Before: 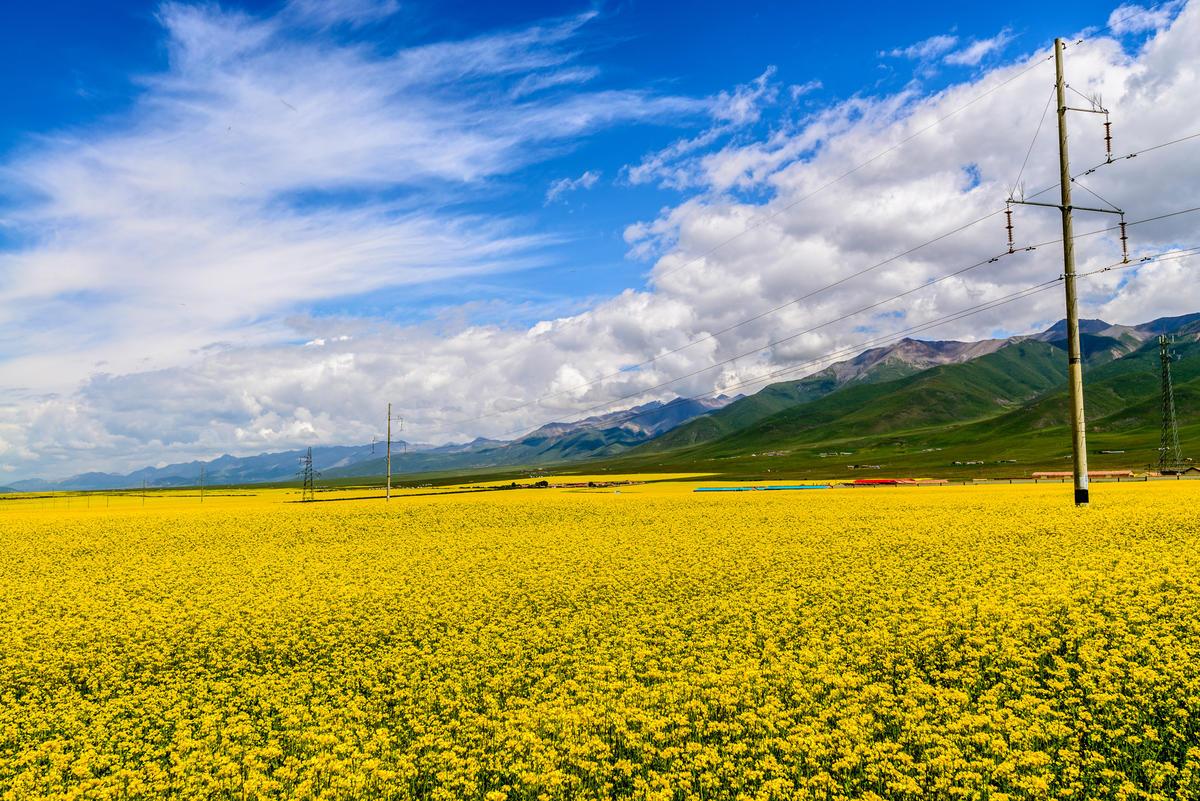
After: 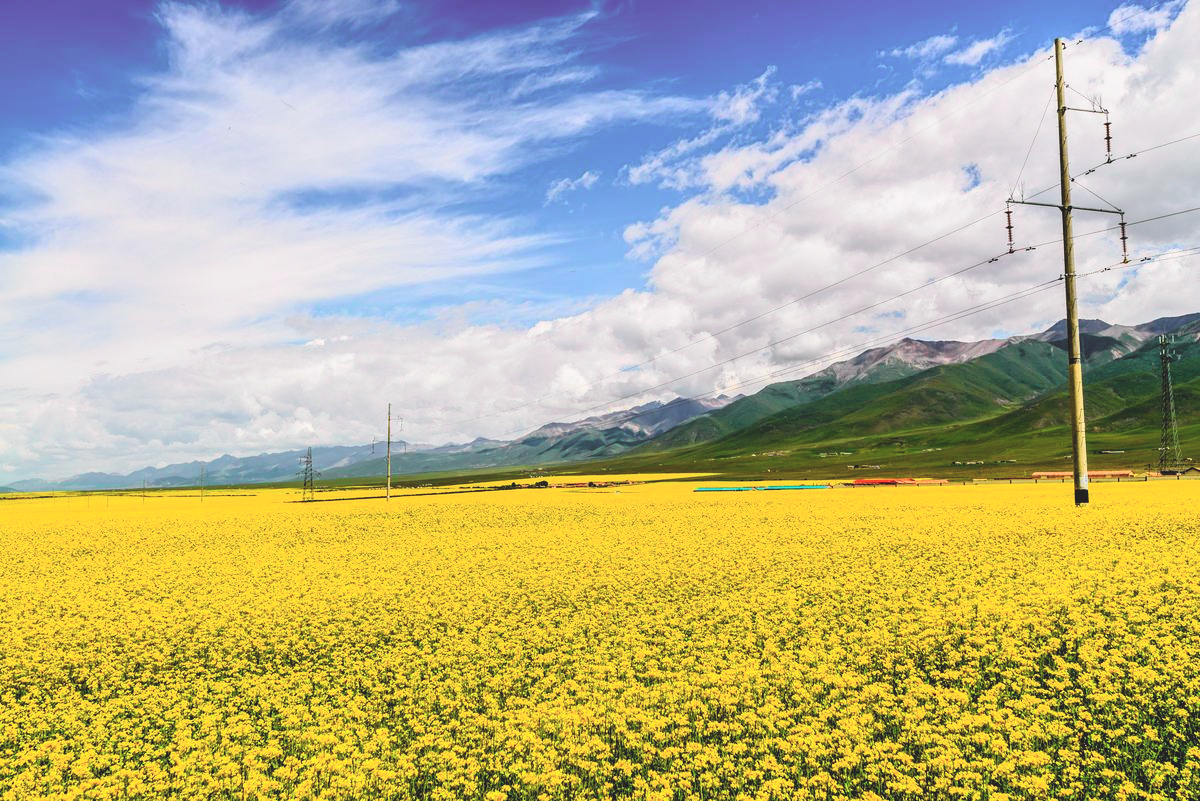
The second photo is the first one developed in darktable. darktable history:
exposure: black level correction -0.027, compensate highlight preservation false
tone curve: curves: ch0 [(0, 0.014) (0.17, 0.099) (0.392, 0.438) (0.725, 0.828) (0.872, 0.918) (1, 0.981)]; ch1 [(0, 0) (0.402, 0.36) (0.489, 0.491) (0.5, 0.503) (0.515, 0.52) (0.545, 0.572) (0.615, 0.662) (0.701, 0.725) (1, 1)]; ch2 [(0, 0) (0.42, 0.458) (0.485, 0.499) (0.503, 0.503) (0.531, 0.542) (0.561, 0.594) (0.644, 0.694) (0.717, 0.753) (1, 0.991)], color space Lab, independent channels, preserve colors none
